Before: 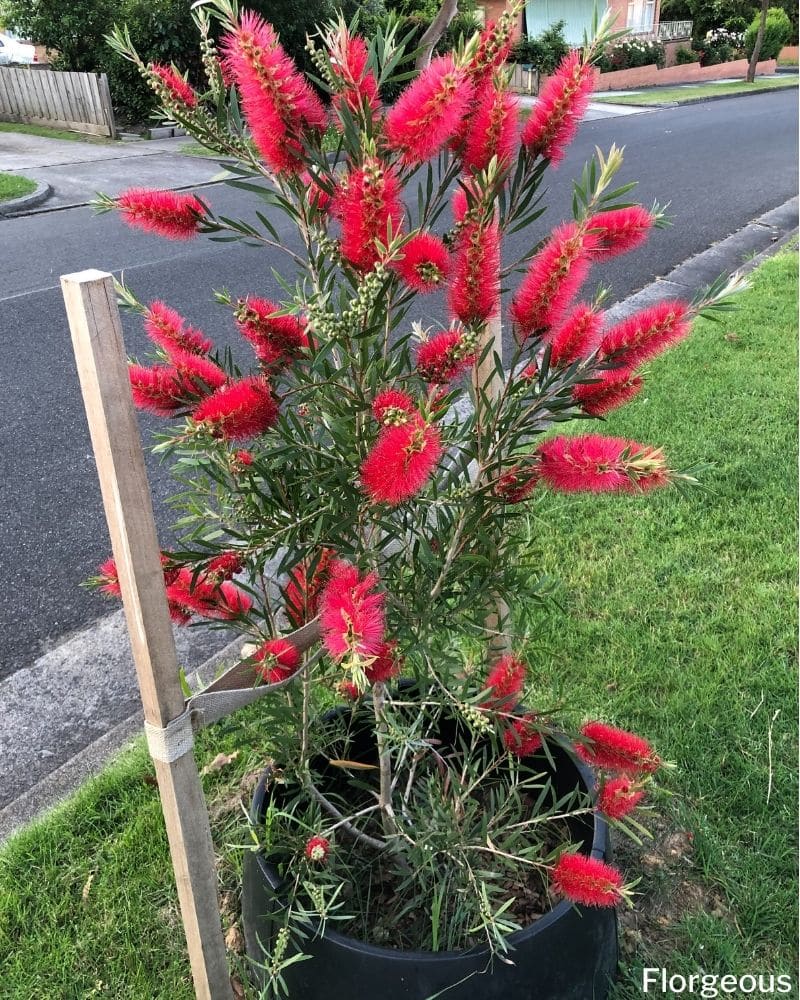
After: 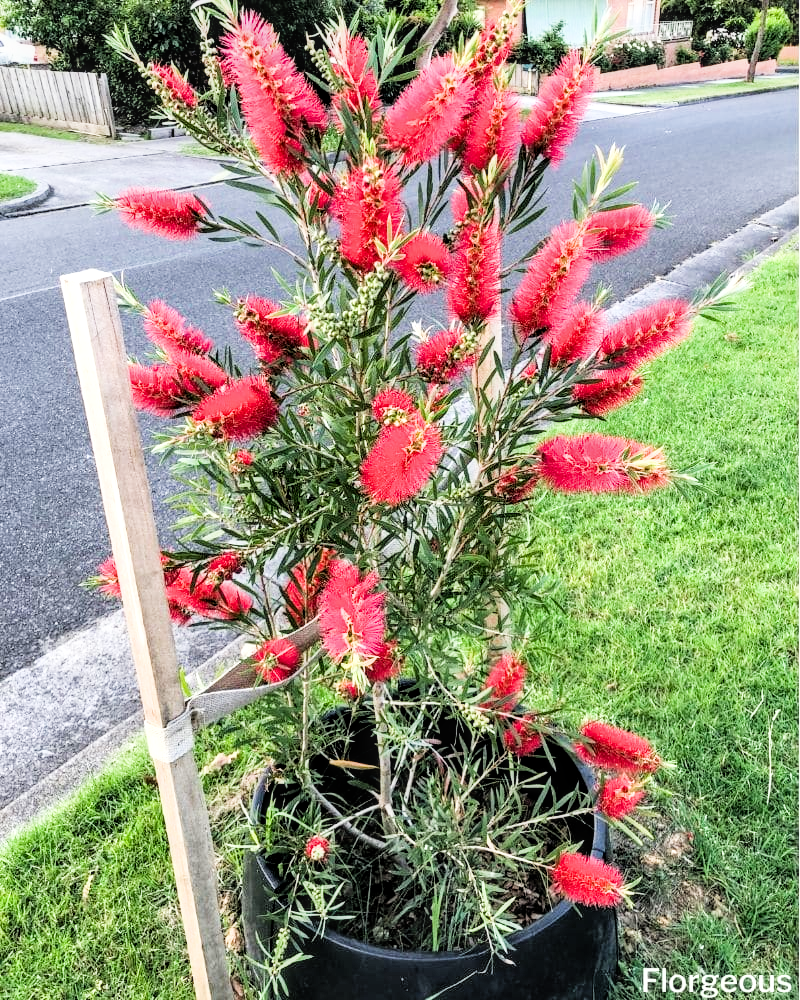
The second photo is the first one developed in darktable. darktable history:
color balance rgb: perceptual saturation grading › global saturation 10%, global vibrance 10%
exposure: black level correction 0, exposure 1.2 EV, compensate exposure bias true, compensate highlight preservation false
filmic rgb: black relative exposure -5 EV, hardness 2.88, contrast 1.4, highlights saturation mix -20%
local contrast: on, module defaults
